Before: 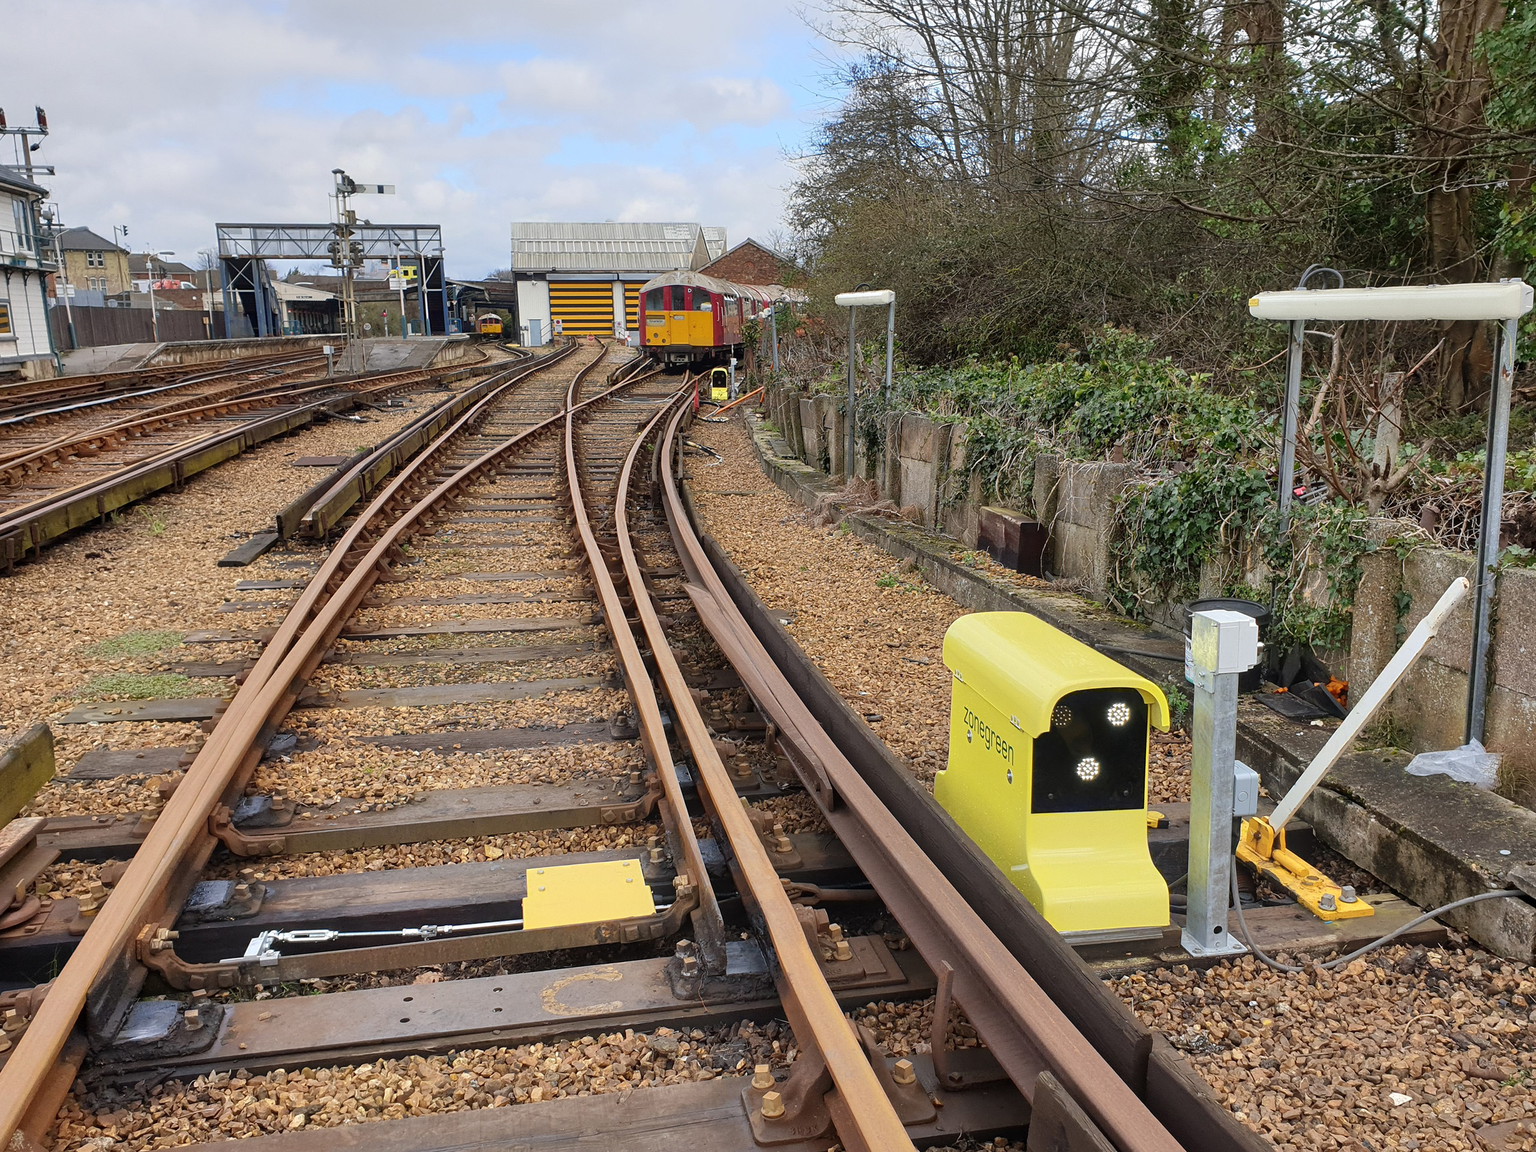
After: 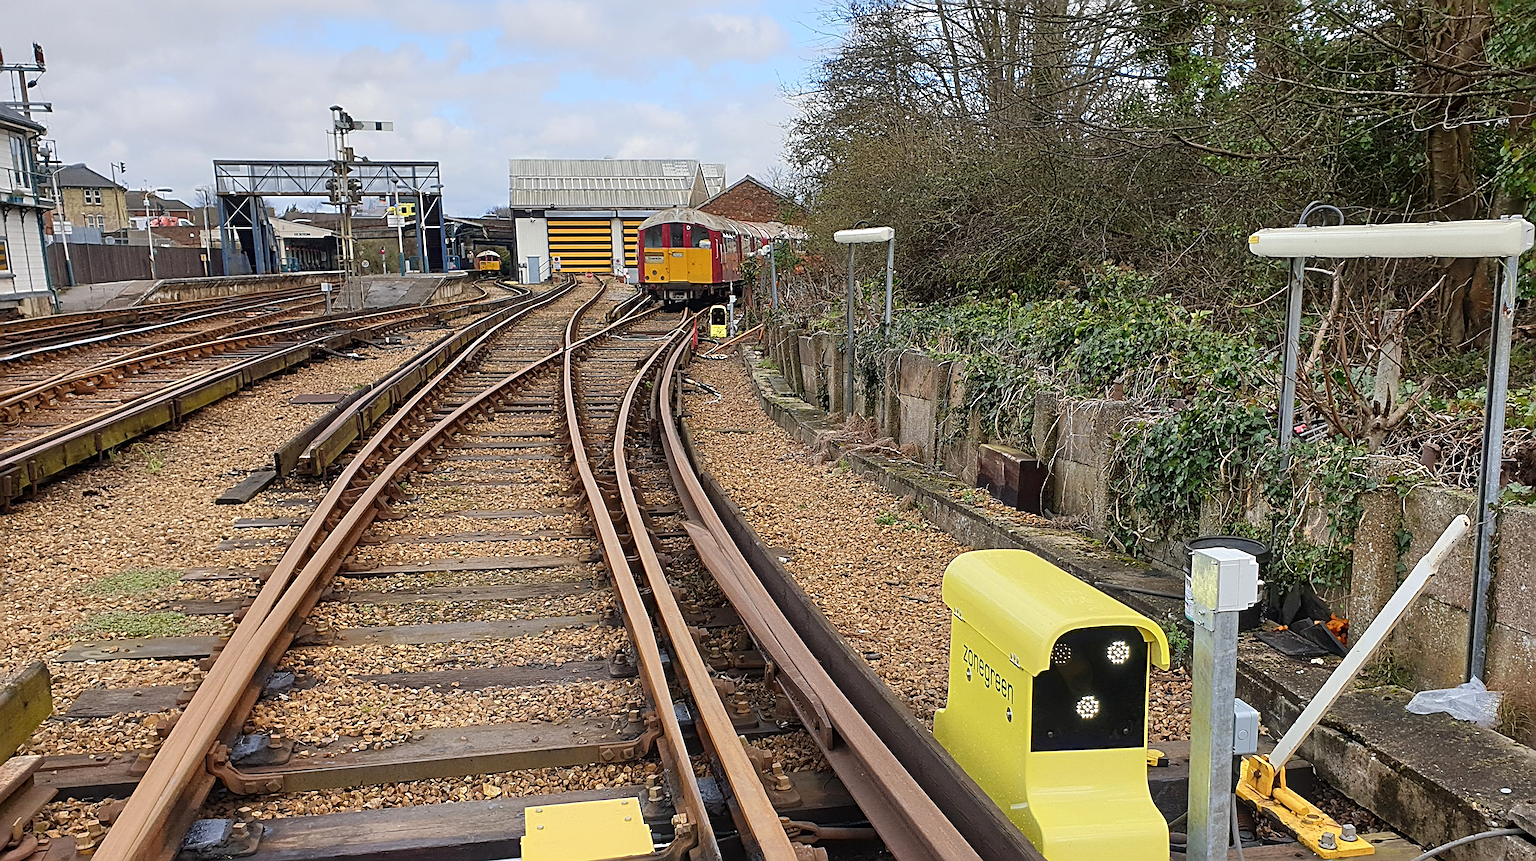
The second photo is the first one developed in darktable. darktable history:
color balance rgb: perceptual saturation grading › global saturation -2.498%, perceptual saturation grading › highlights -7.493%, perceptual saturation grading › mid-tones 7.874%, perceptual saturation grading › shadows 4.44%, global vibrance 20%
crop: left 0.197%, top 5.528%, bottom 19.858%
sharpen: radius 2.813, amount 0.702
